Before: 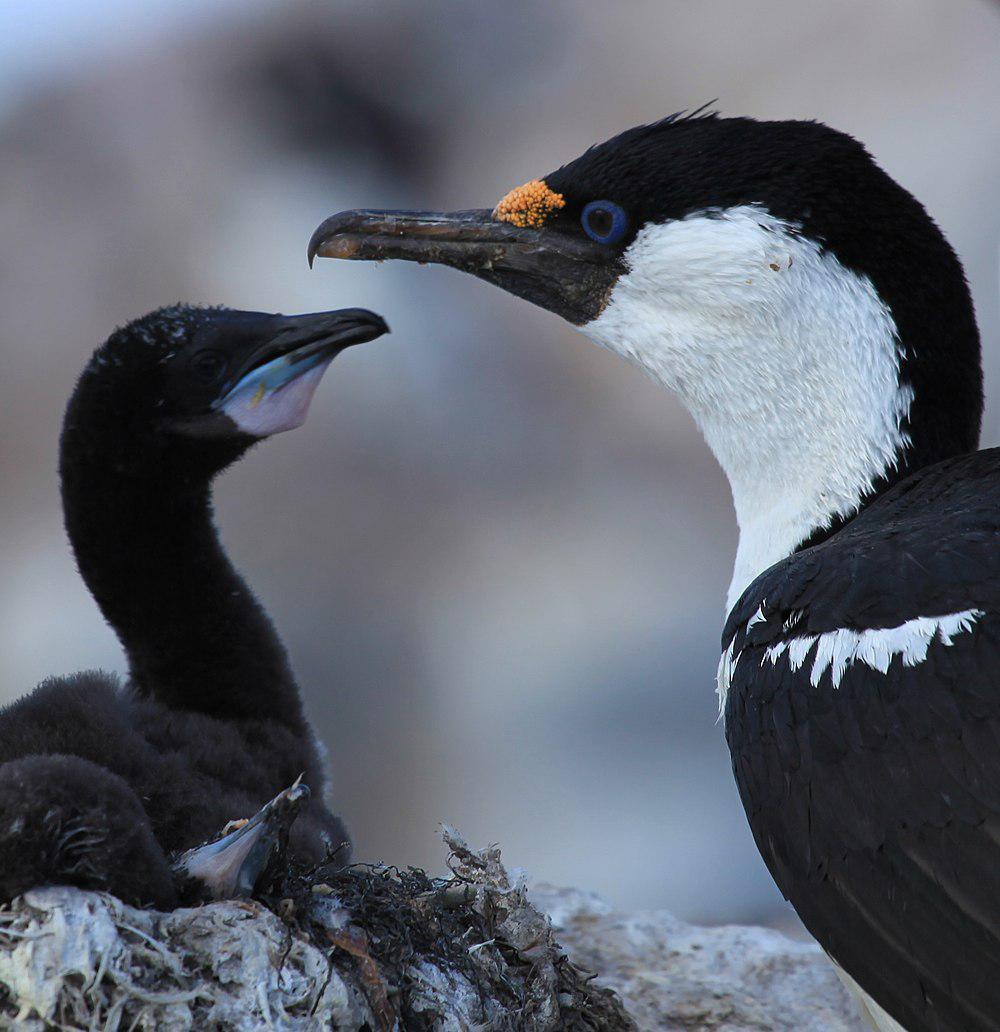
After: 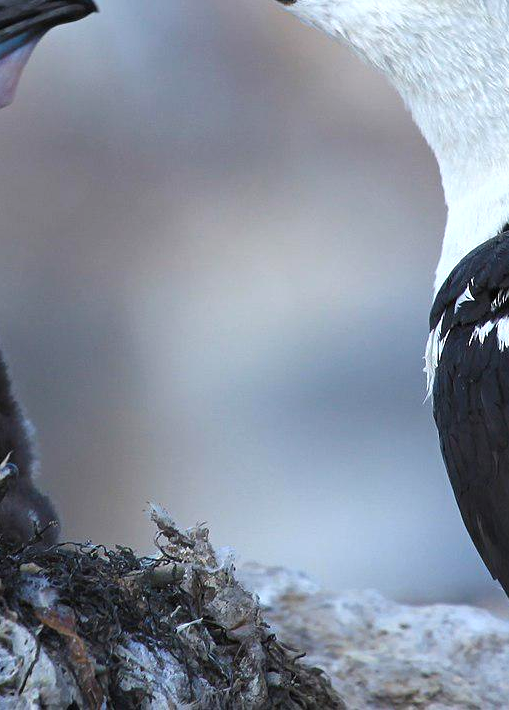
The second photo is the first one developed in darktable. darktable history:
exposure: black level correction 0, exposure 0.5 EV, compensate highlight preservation false
crop and rotate: left 29.237%, top 31.152%, right 19.807%
